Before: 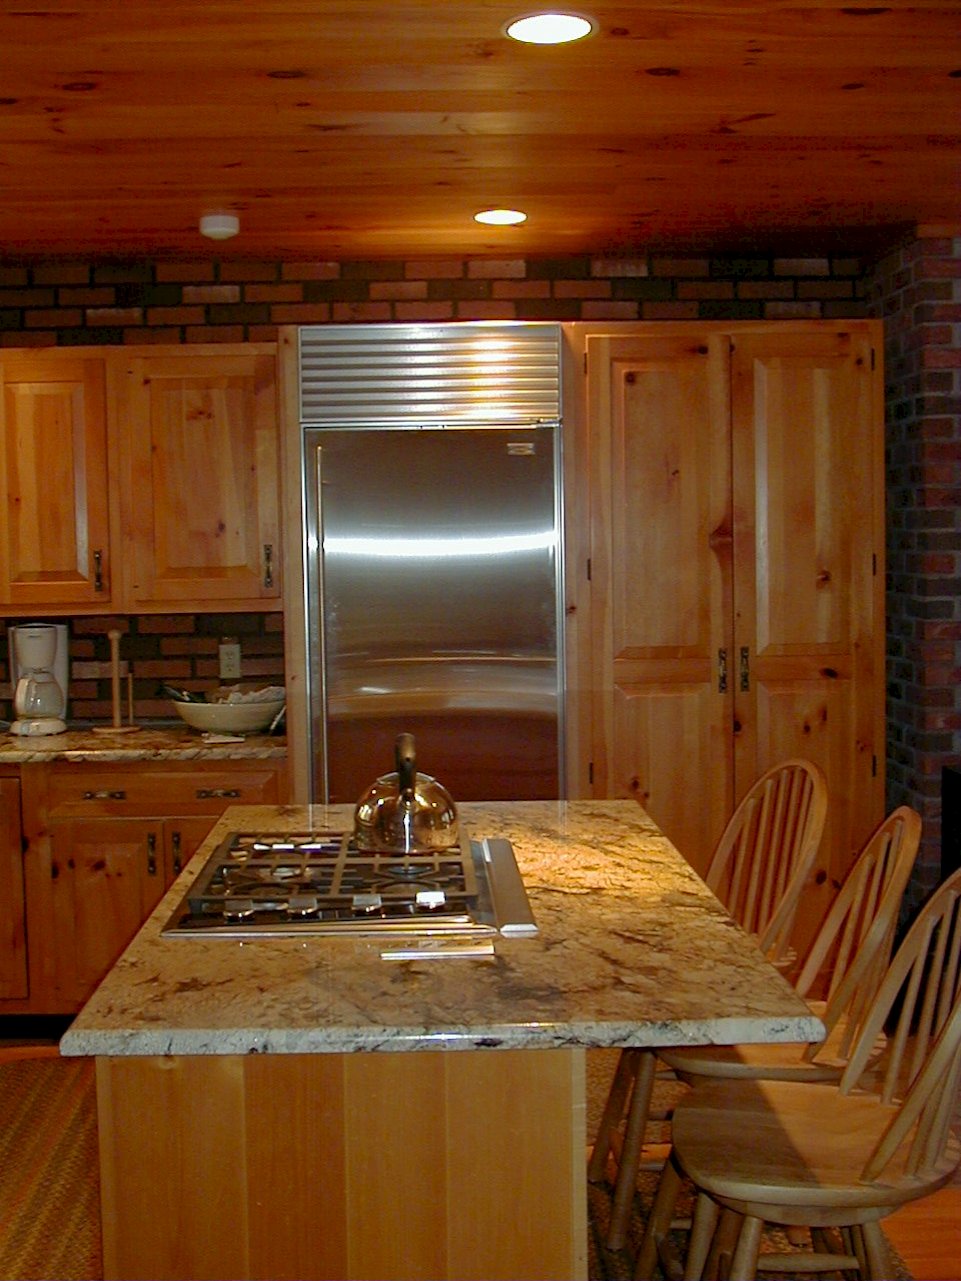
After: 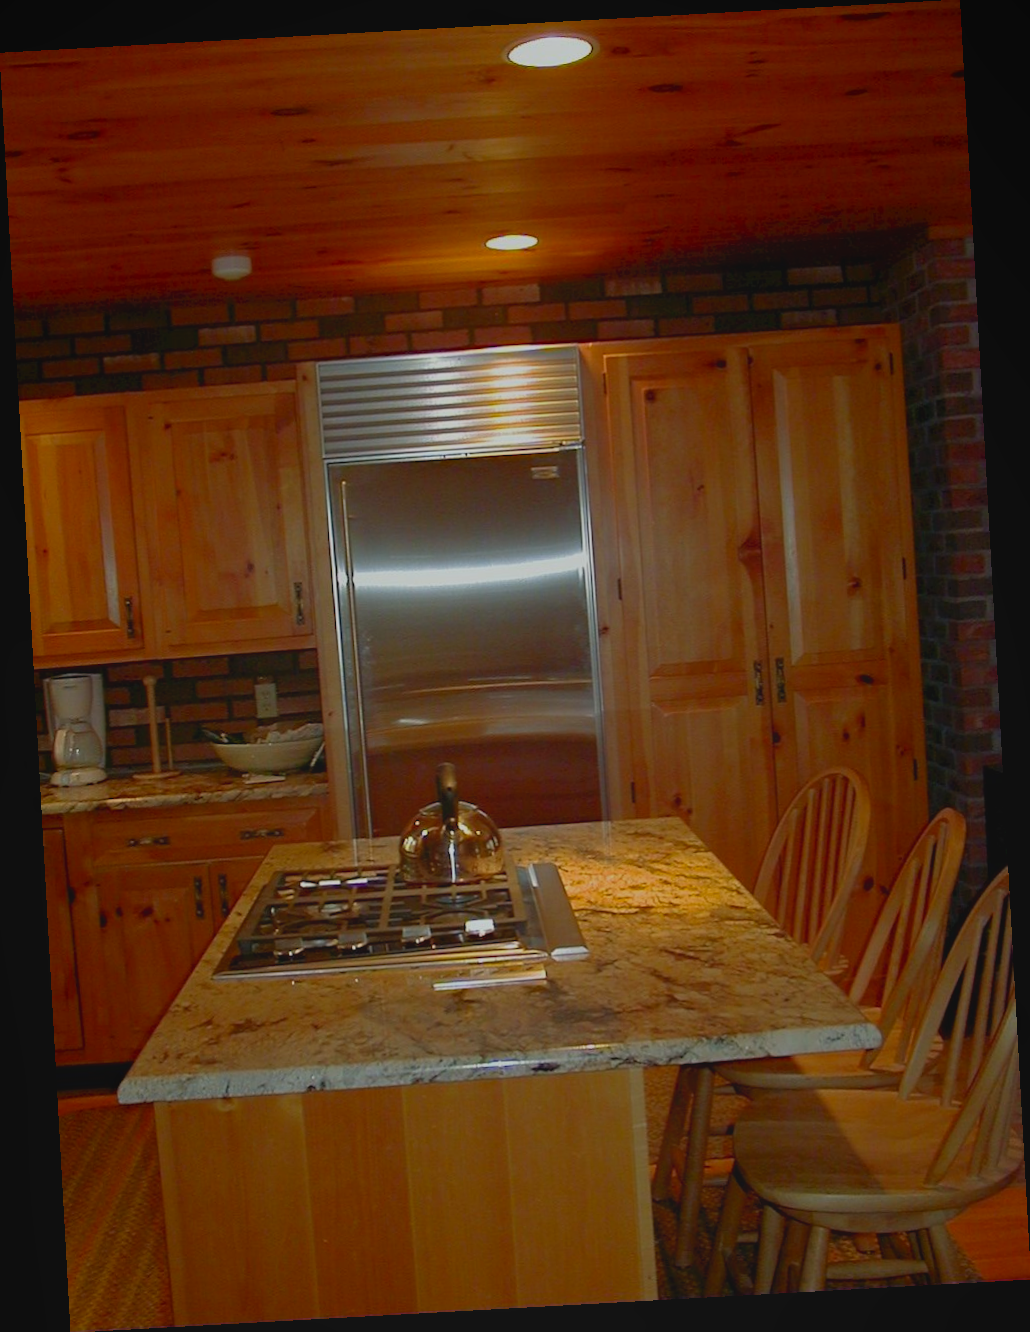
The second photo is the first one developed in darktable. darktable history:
local contrast: detail 70%
rotate and perspective: rotation -3.18°, automatic cropping off
